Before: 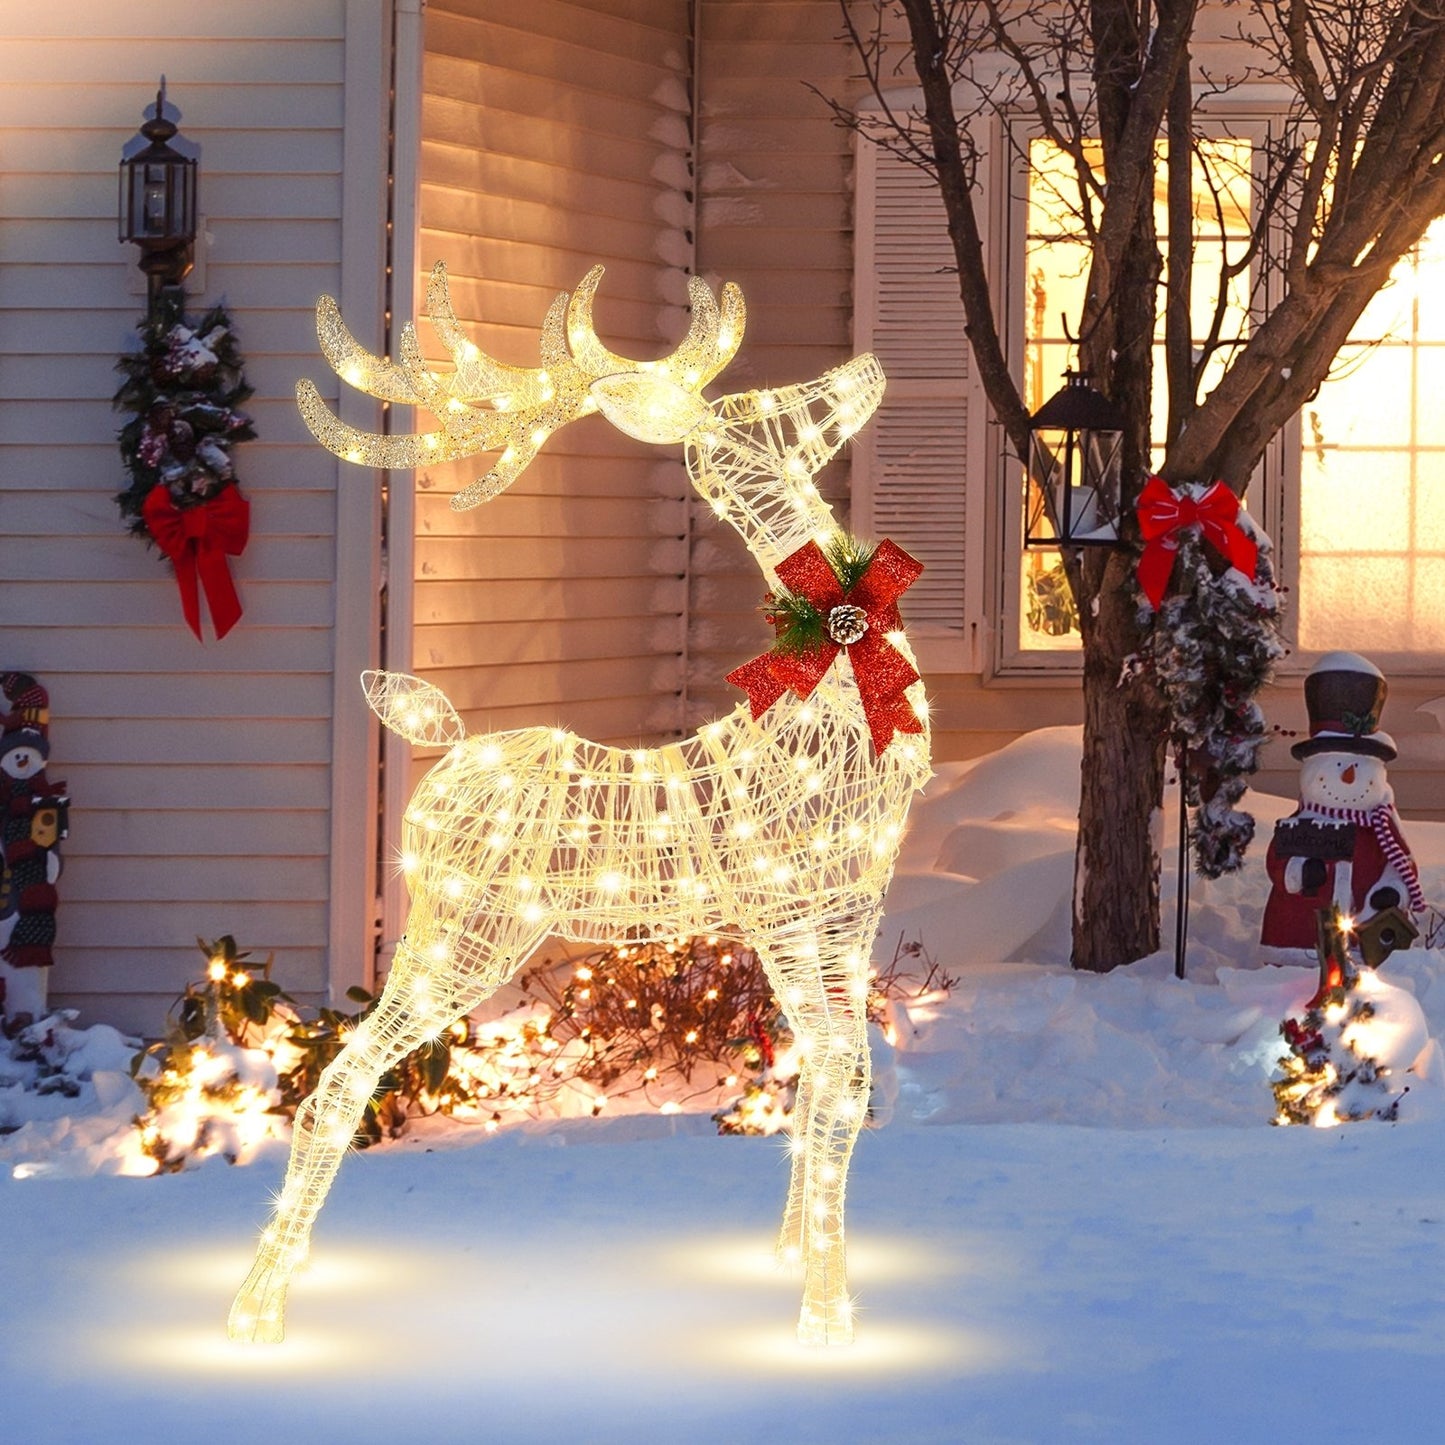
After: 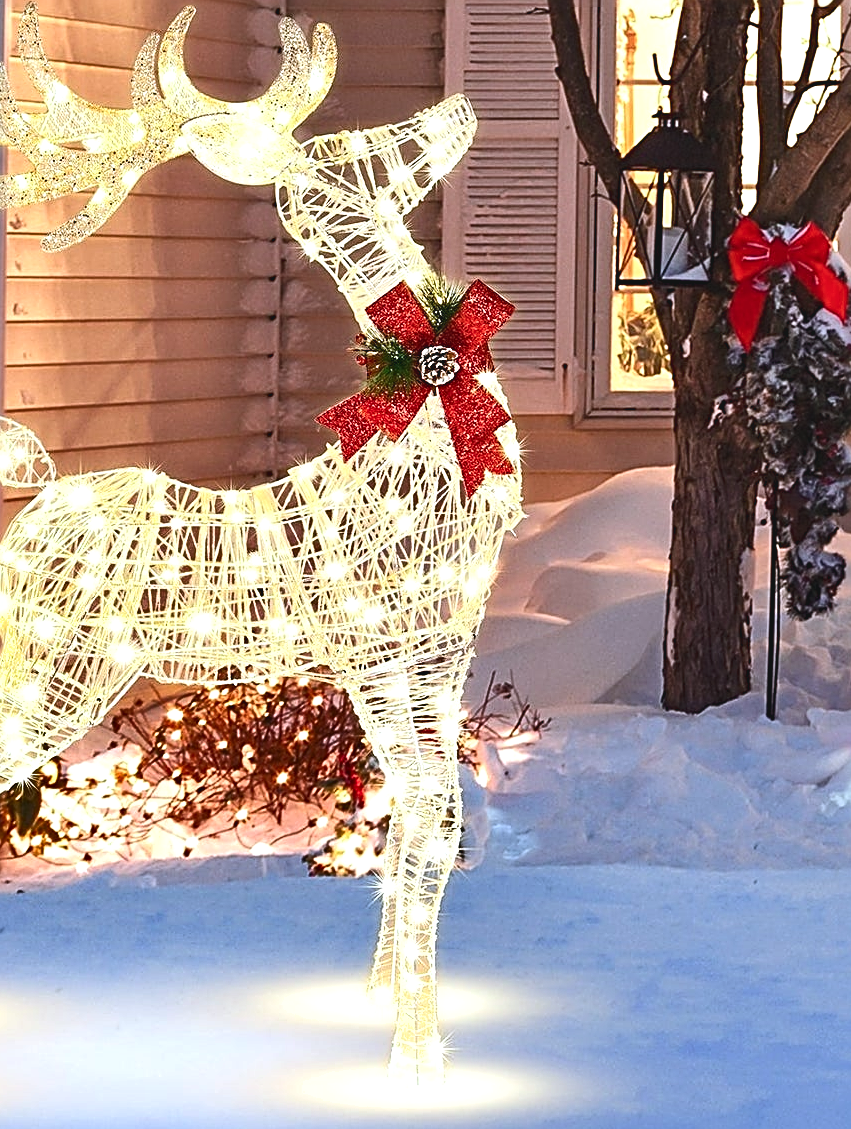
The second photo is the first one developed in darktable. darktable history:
sharpen: radius 2.795, amount 0.716
exposure: black level correction 0, compensate highlight preservation false
tone equalizer: -8 EV -0.397 EV, -7 EV -0.377 EV, -6 EV -0.352 EV, -5 EV -0.187 EV, -3 EV 0.213 EV, -2 EV 0.363 EV, -1 EV 0.401 EV, +0 EV 0.417 EV, edges refinement/feathering 500, mask exposure compensation -1.57 EV, preserve details no
color balance rgb: shadows lift › luminance -4.771%, shadows lift › chroma 1.241%, shadows lift › hue 218.24°, highlights gain › luminance 16.665%, highlights gain › chroma 2.835%, highlights gain › hue 257.12°, global offset › luminance 0.499%, linear chroma grading › shadows -1.58%, linear chroma grading › highlights -14.152%, linear chroma grading › global chroma -9.989%, linear chroma grading › mid-tones -9.826%, perceptual saturation grading › global saturation 25.212%, contrast -9.878%
shadows and highlights: soften with gaussian
crop and rotate: left 28.351%, top 17.974%, right 12.721%, bottom 3.853%
contrast brightness saturation: contrast 0.1, brightness 0.012, saturation 0.02
